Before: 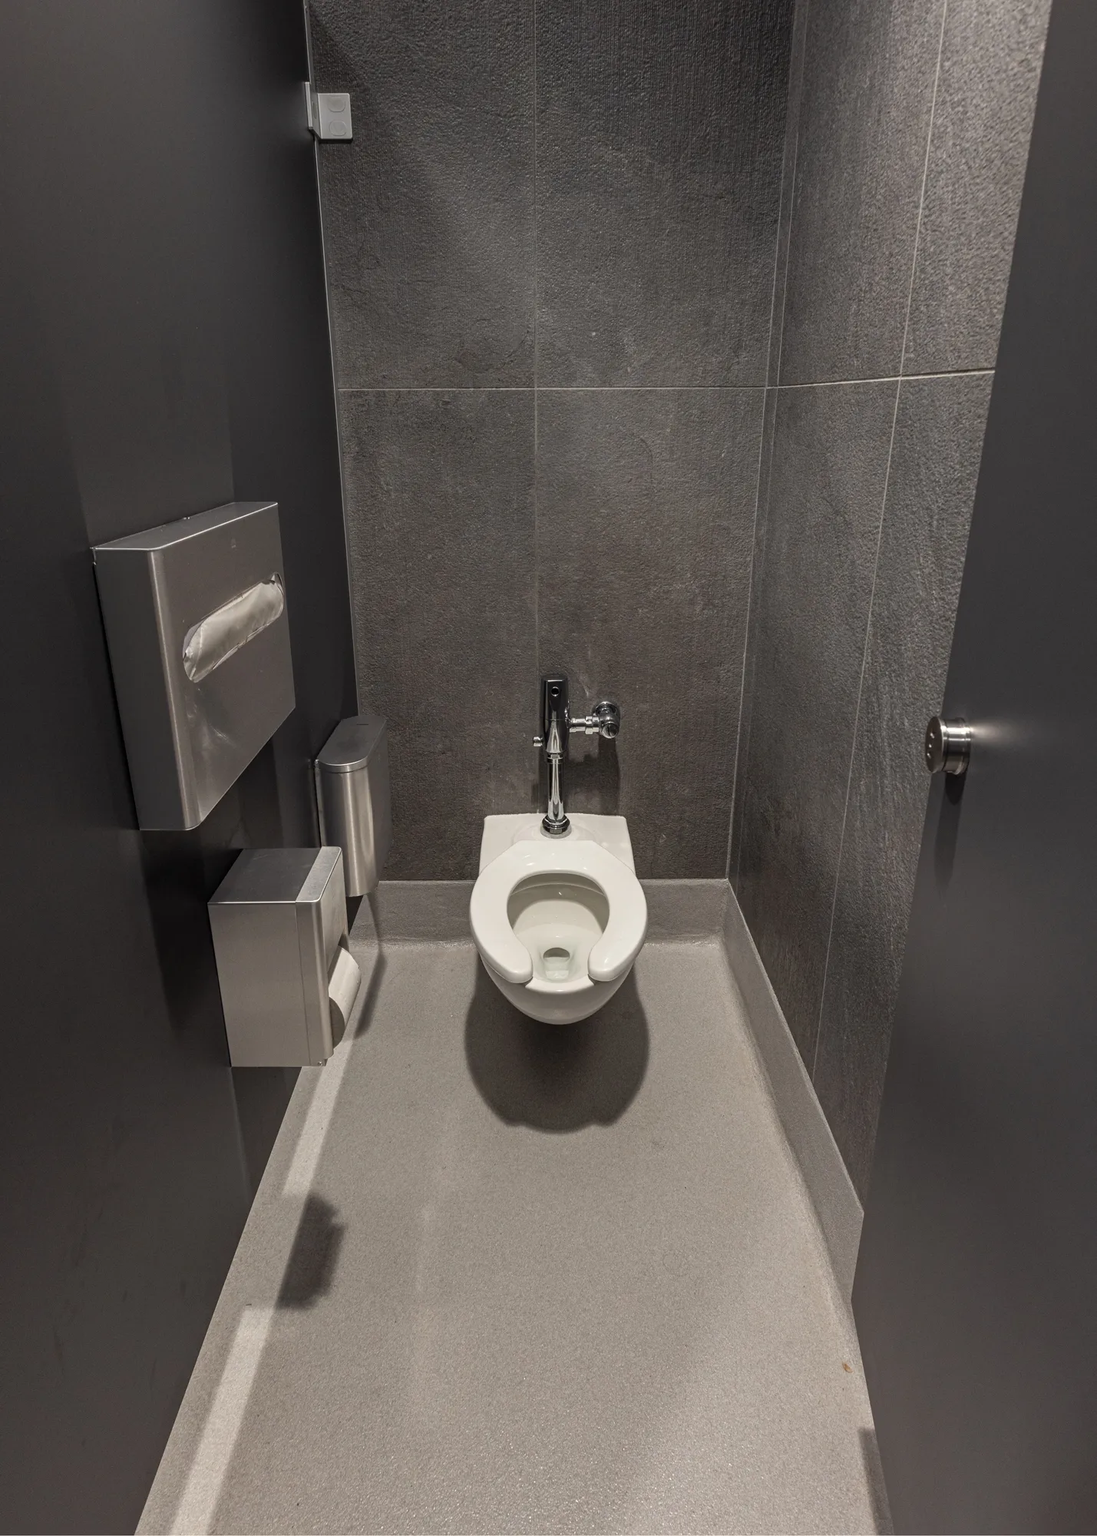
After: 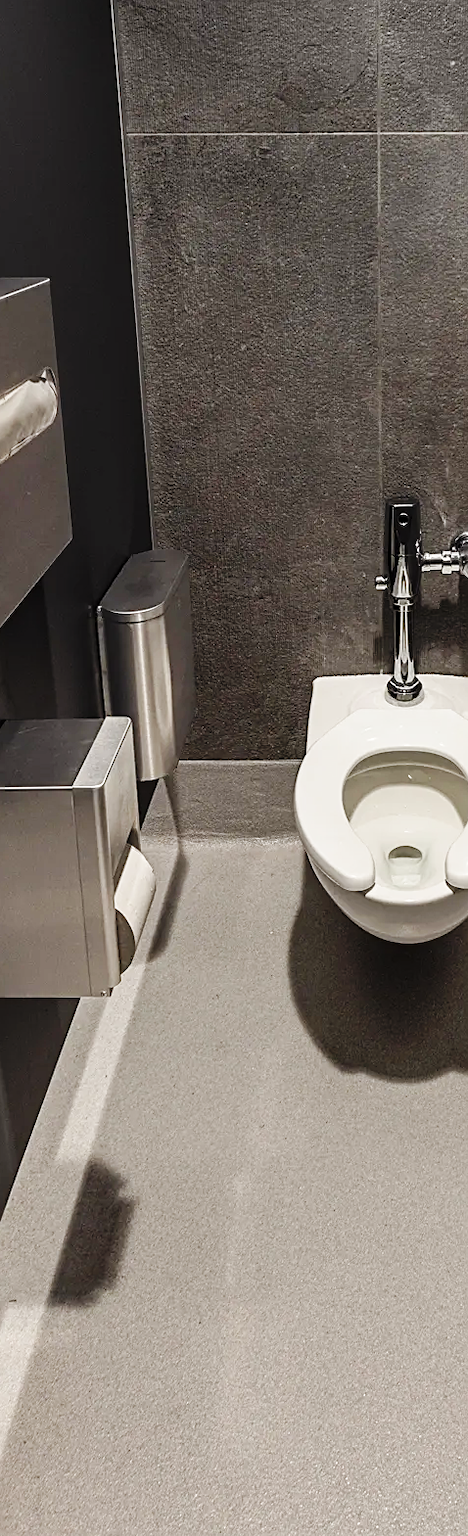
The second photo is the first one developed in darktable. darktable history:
base curve: curves: ch0 [(0, 0) (0.036, 0.025) (0.121, 0.166) (0.206, 0.329) (0.605, 0.79) (1, 1)], preserve colors none
sharpen: on, module defaults
contrast brightness saturation: contrast 0.01, saturation -0.05
crop and rotate: left 21.77%, top 18.528%, right 44.676%, bottom 2.997%
